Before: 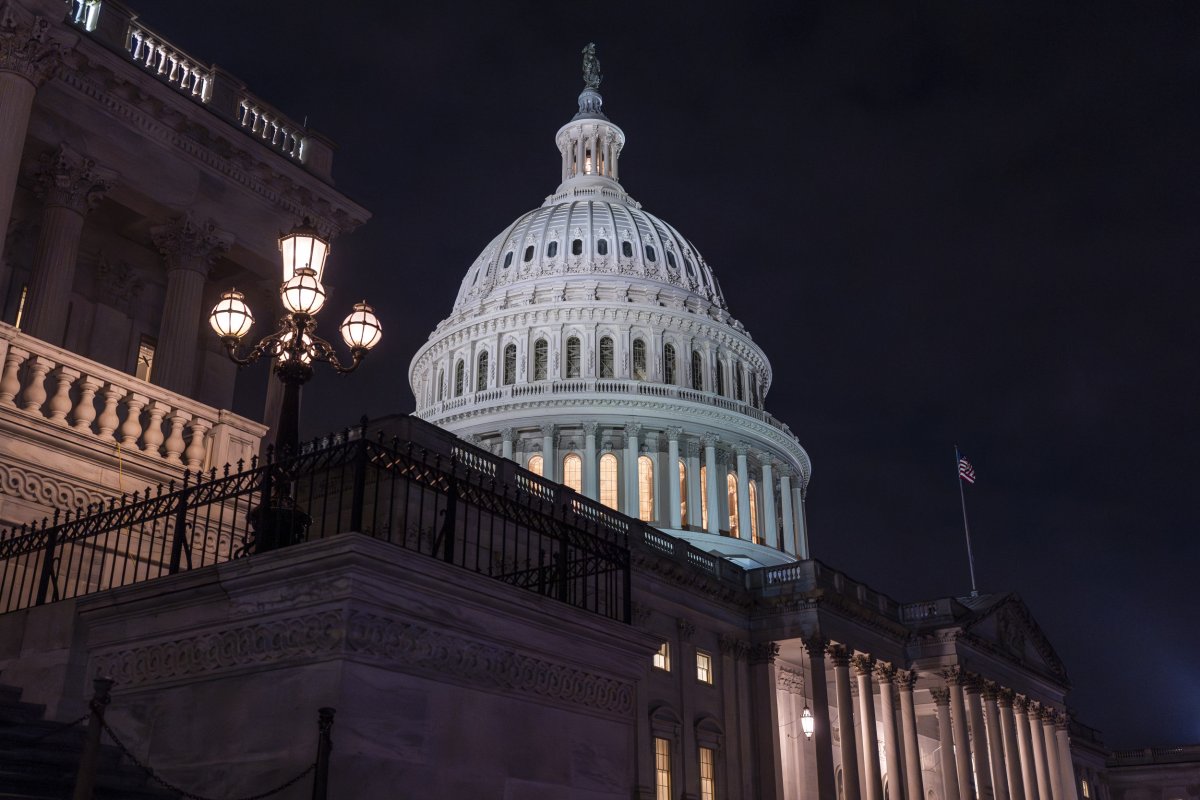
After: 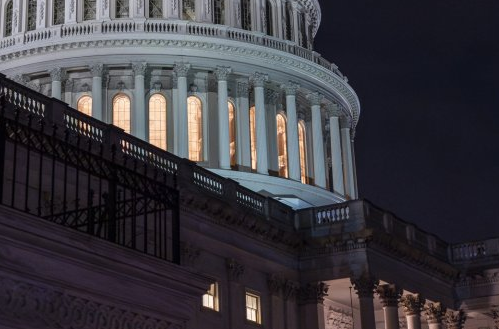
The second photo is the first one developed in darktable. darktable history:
crop: left 37.624%, top 45.033%, right 20.731%, bottom 13.73%
